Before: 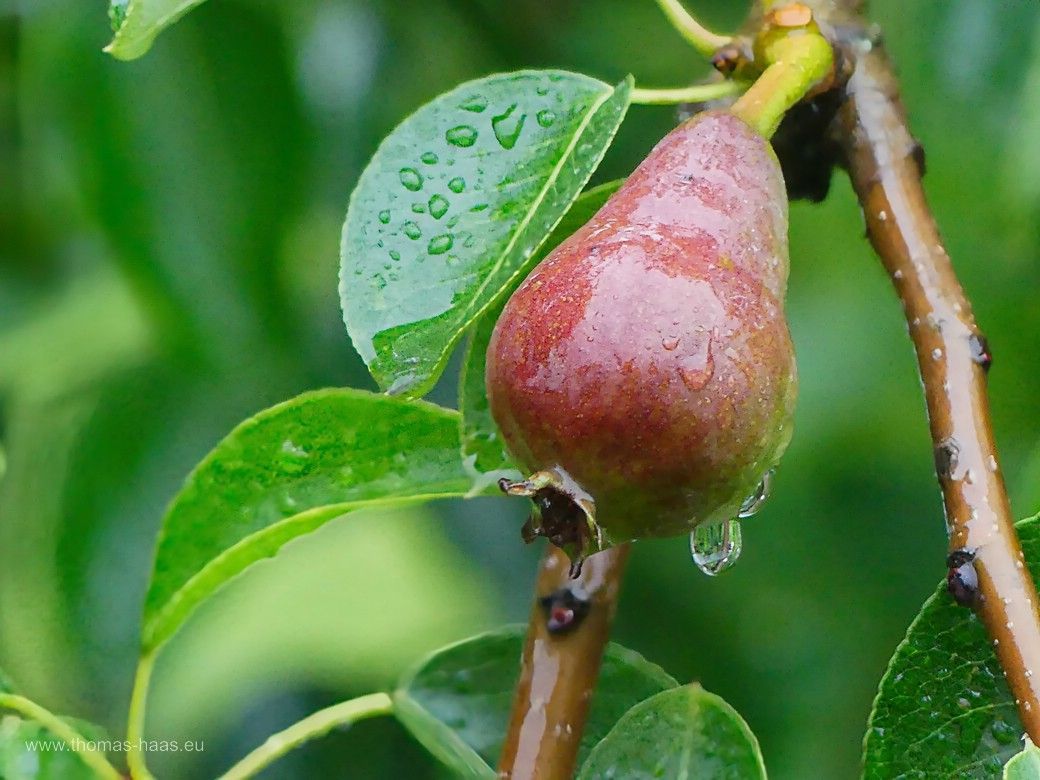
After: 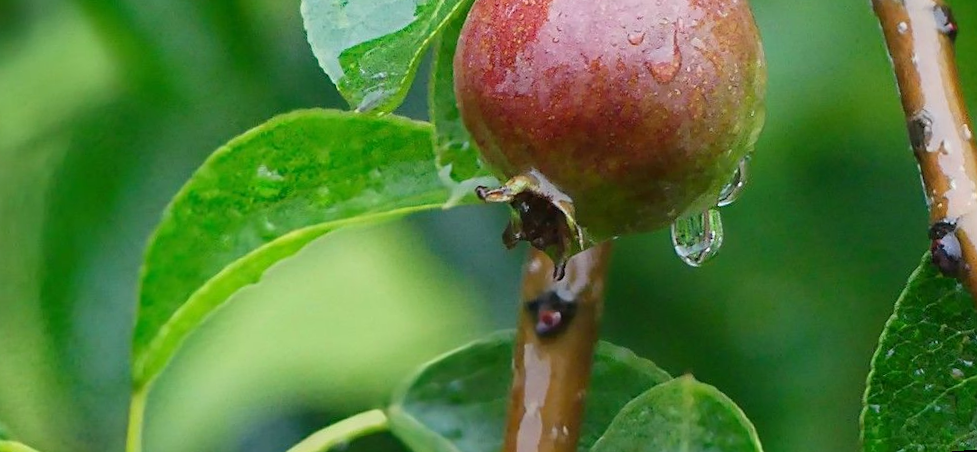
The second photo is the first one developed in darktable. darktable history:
rotate and perspective: rotation -4.57°, crop left 0.054, crop right 0.944, crop top 0.087, crop bottom 0.914
crop and rotate: top 36.435%
